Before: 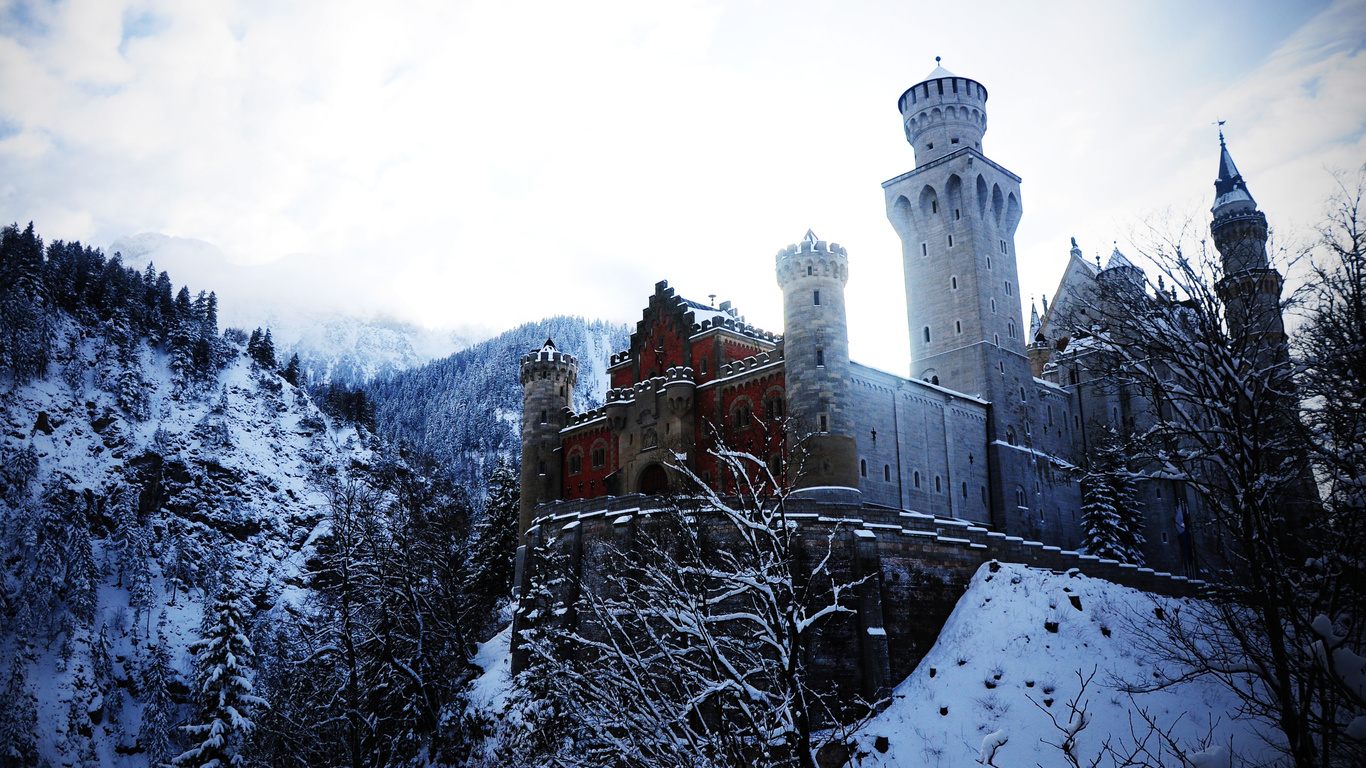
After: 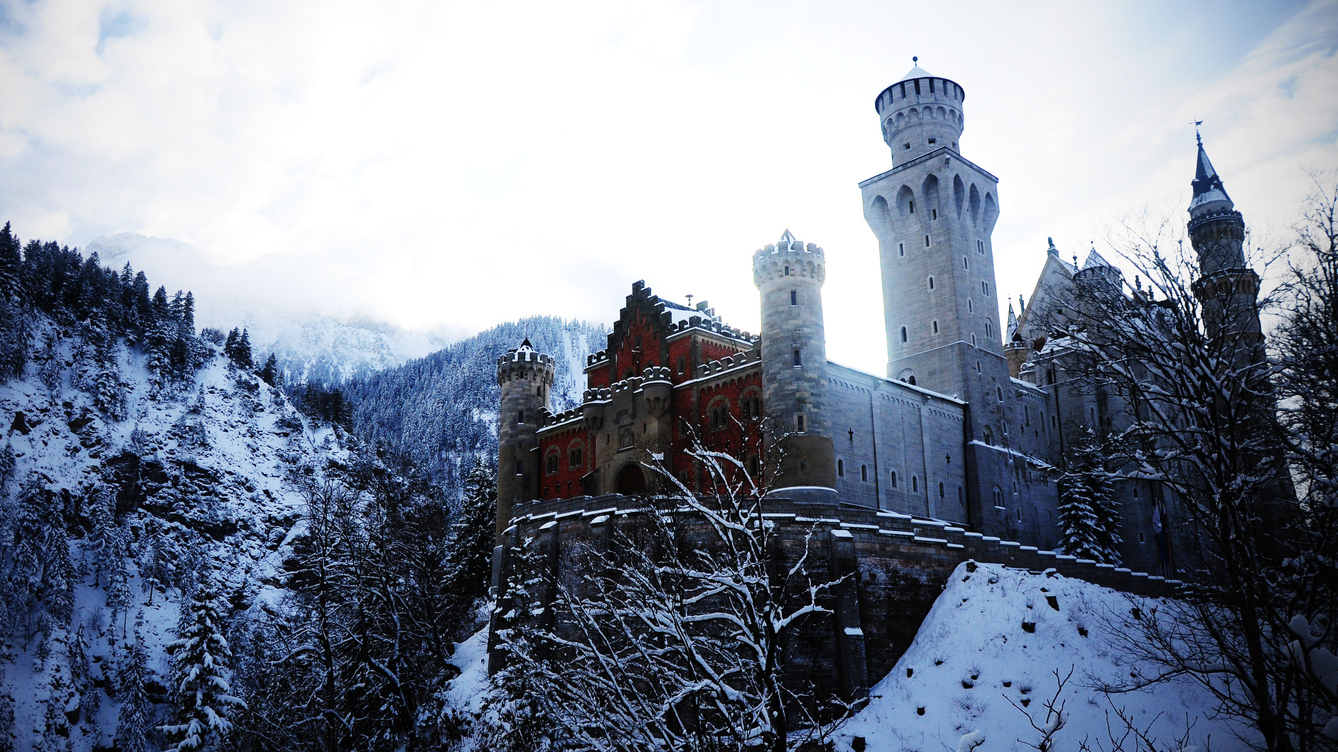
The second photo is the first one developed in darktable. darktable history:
exposure: compensate exposure bias true, compensate highlight preservation false
crop: left 1.703%, right 0.286%, bottom 1.989%
color correction: highlights b* -0.013, saturation 0.979
